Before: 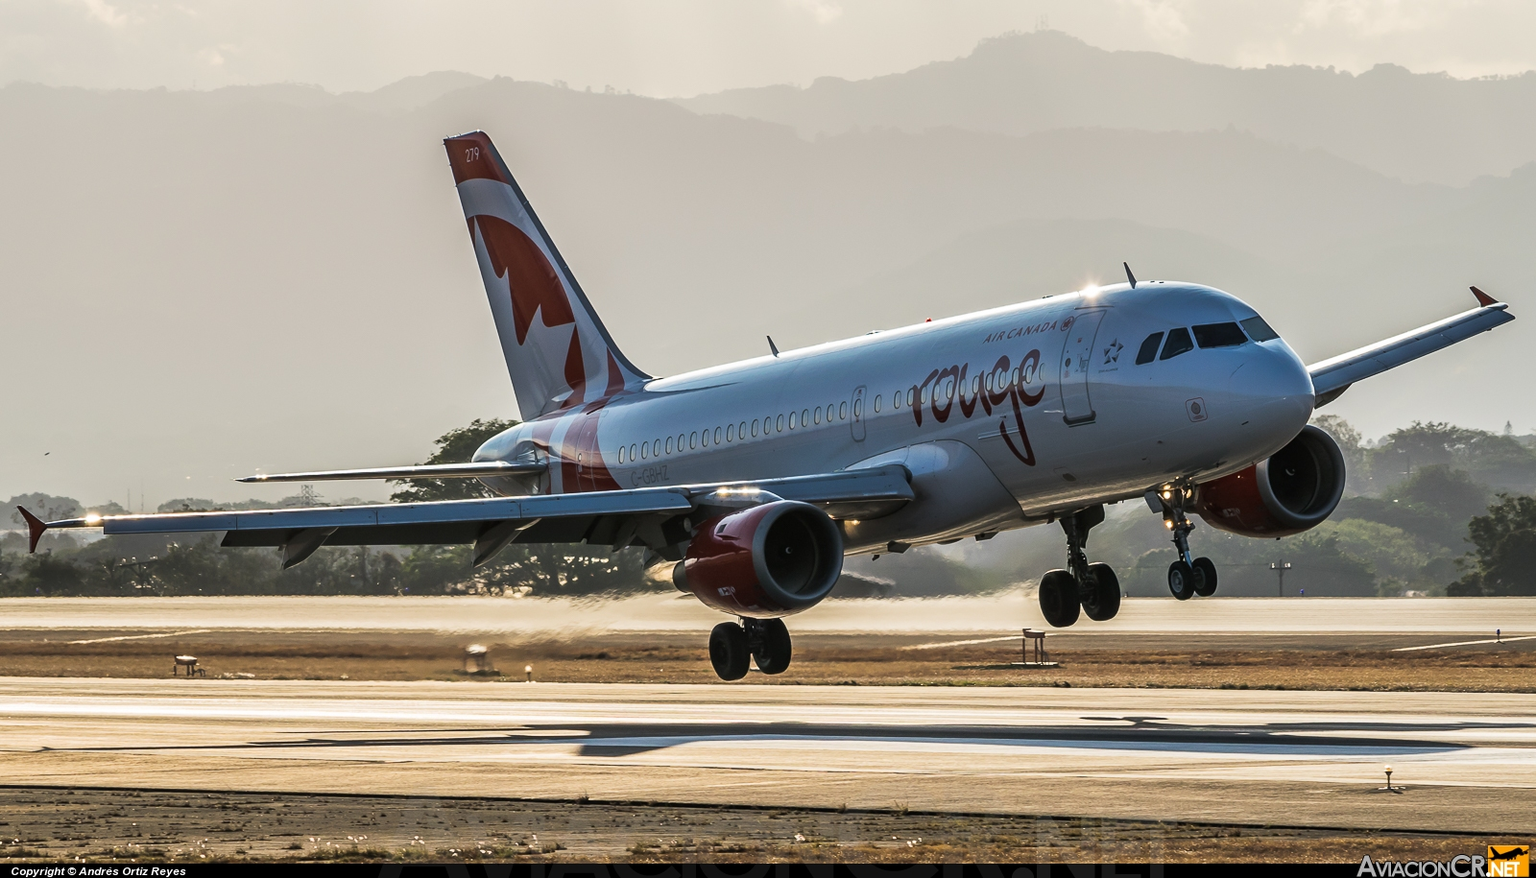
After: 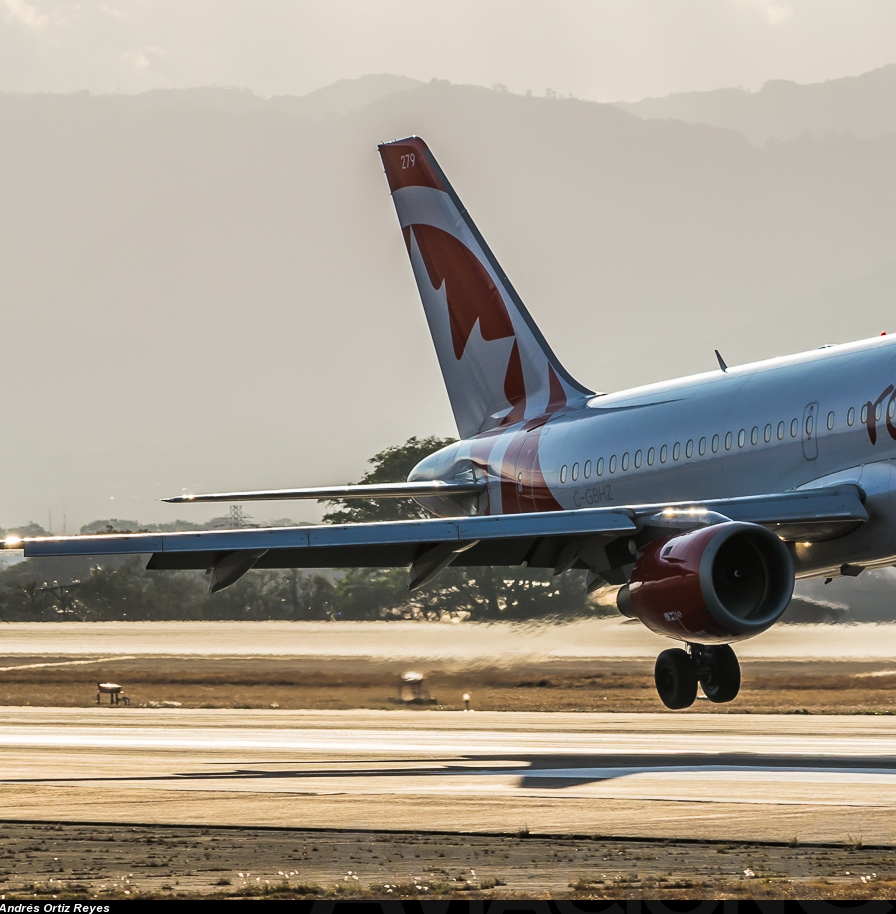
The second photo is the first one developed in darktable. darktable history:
crop: left 5.281%, right 38.678%
